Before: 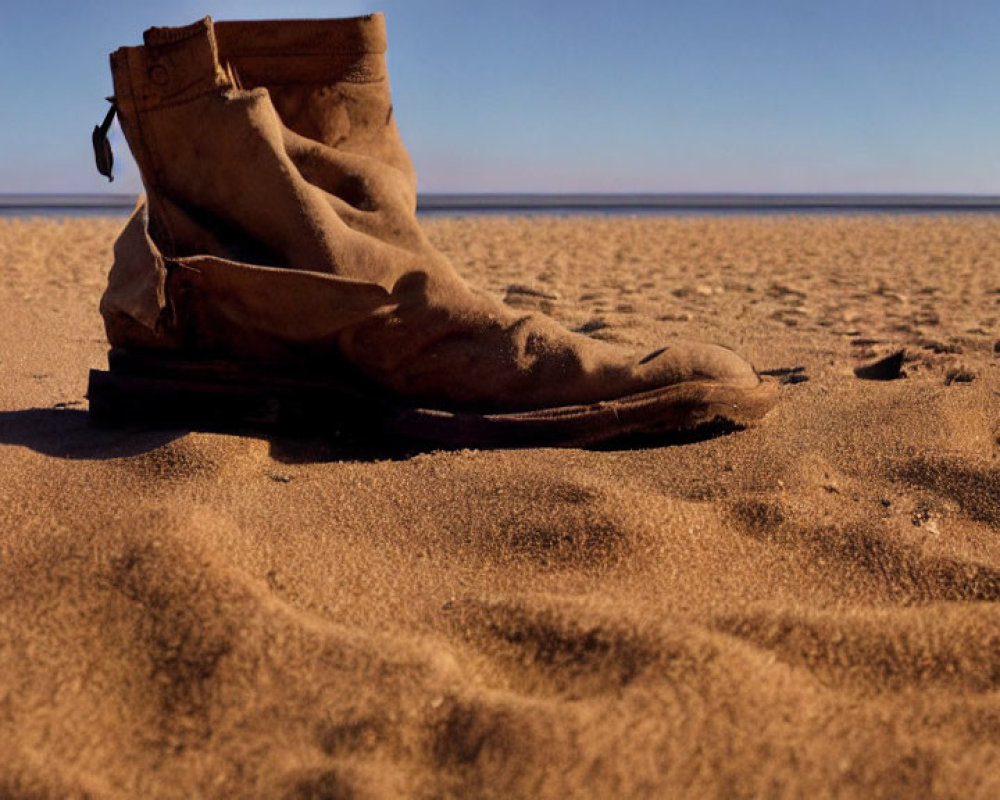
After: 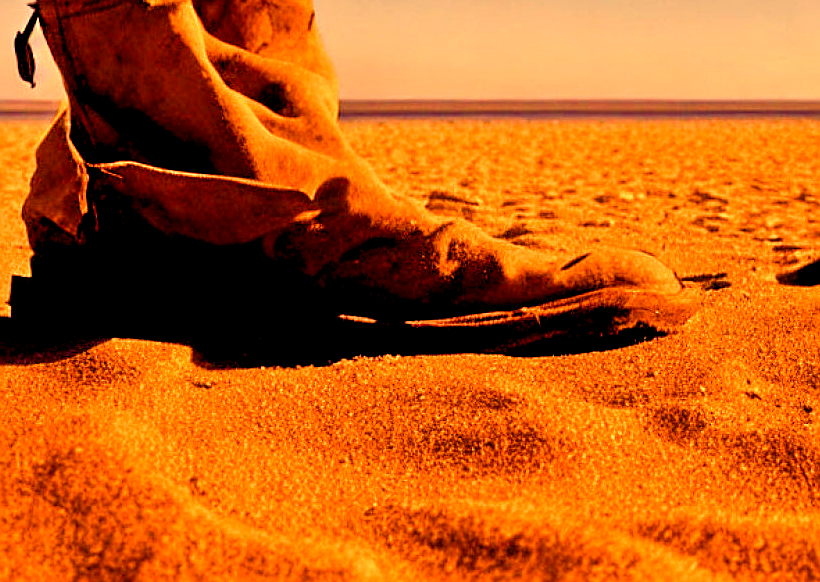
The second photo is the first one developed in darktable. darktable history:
white balance: red 1.467, blue 0.684
tone equalizer: -7 EV 0.15 EV, -6 EV 0.6 EV, -5 EV 1.15 EV, -4 EV 1.33 EV, -3 EV 1.15 EV, -2 EV 0.6 EV, -1 EV 0.15 EV, mask exposure compensation -0.5 EV
crop: left 7.856%, top 11.836%, right 10.12%, bottom 15.387%
color balance rgb: shadows lift › luminance -21.66%, shadows lift › chroma 8.98%, shadows lift › hue 283.37°, power › chroma 1.55%, power › hue 25.59°, highlights gain › luminance 6.08%, highlights gain › chroma 2.55%, highlights gain › hue 90°, global offset › luminance -0.87%, perceptual saturation grading › global saturation 27.49%, perceptual saturation grading › highlights -28.39%, perceptual saturation grading › mid-tones 15.22%, perceptual saturation grading › shadows 33.98%, perceptual brilliance grading › highlights 10%, perceptual brilliance grading › mid-tones 5%
sharpen: on, module defaults
color calibration: x 0.342, y 0.355, temperature 5146 K
